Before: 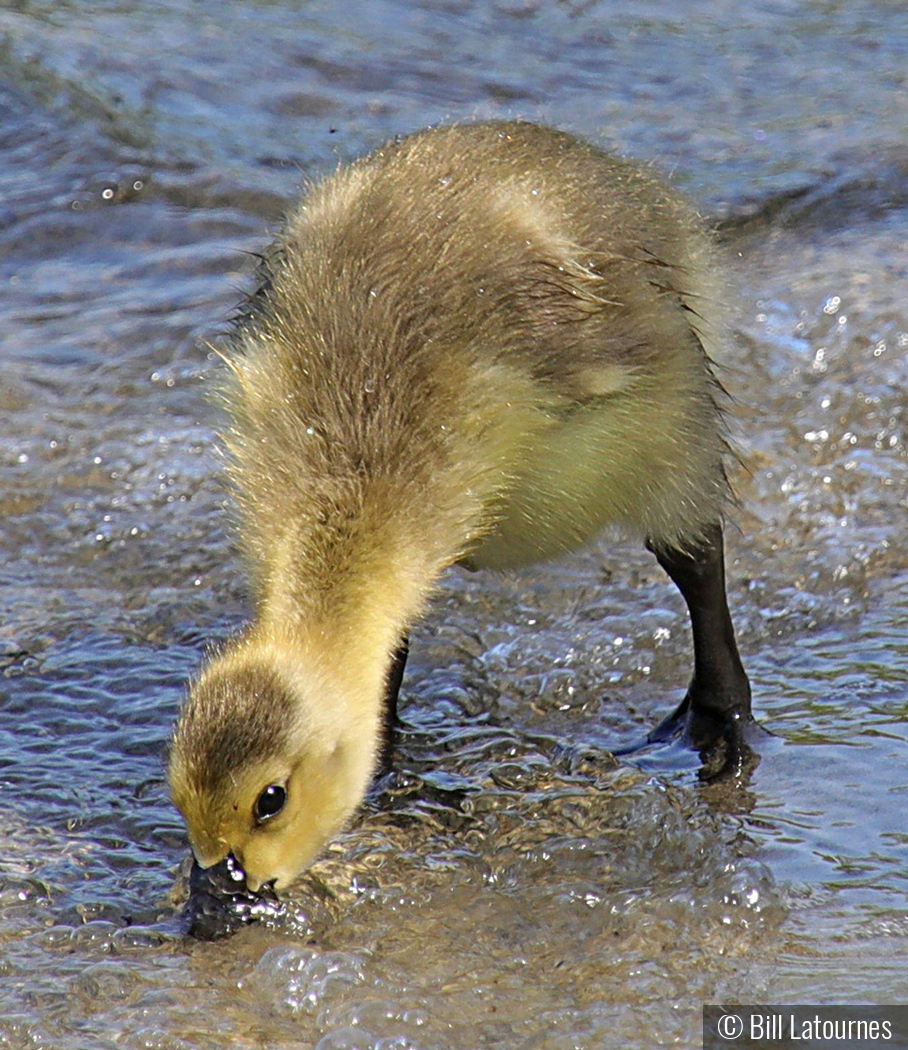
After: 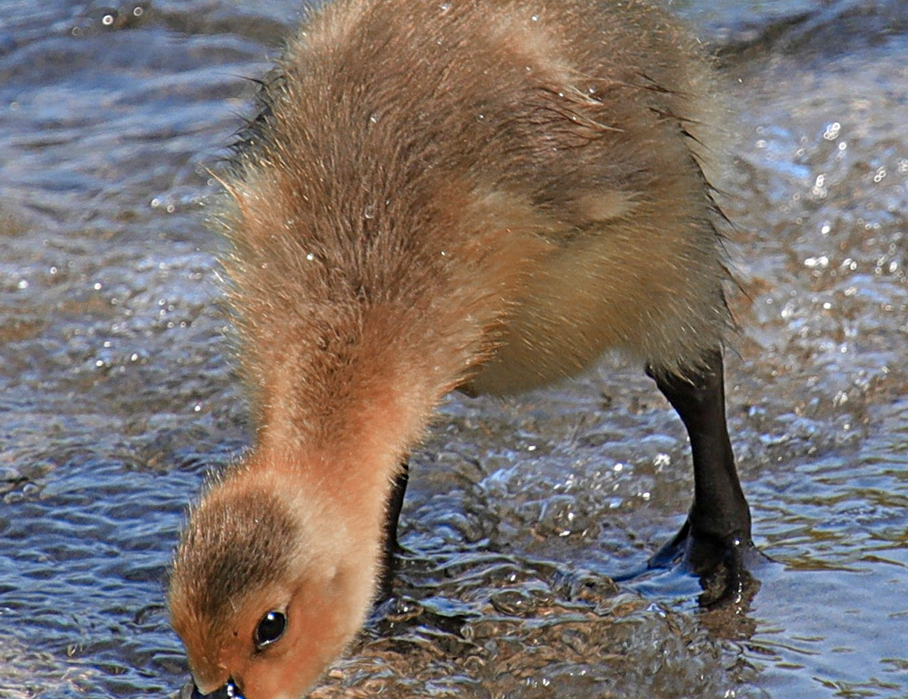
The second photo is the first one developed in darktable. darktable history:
crop: top 16.665%, bottom 16.721%
color zones: curves: ch0 [(0.006, 0.385) (0.143, 0.563) (0.243, 0.321) (0.352, 0.464) (0.516, 0.456) (0.625, 0.5) (0.75, 0.5) (0.875, 0.5)]; ch1 [(0, 0.5) (0.134, 0.504) (0.246, 0.463) (0.421, 0.515) (0.5, 0.56) (0.625, 0.5) (0.75, 0.5) (0.875, 0.5)]; ch2 [(0, 0.5) (0.131, 0.426) (0.307, 0.289) (0.38, 0.188) (0.513, 0.216) (0.625, 0.548) (0.75, 0.468) (0.838, 0.396) (0.971, 0.311)]
